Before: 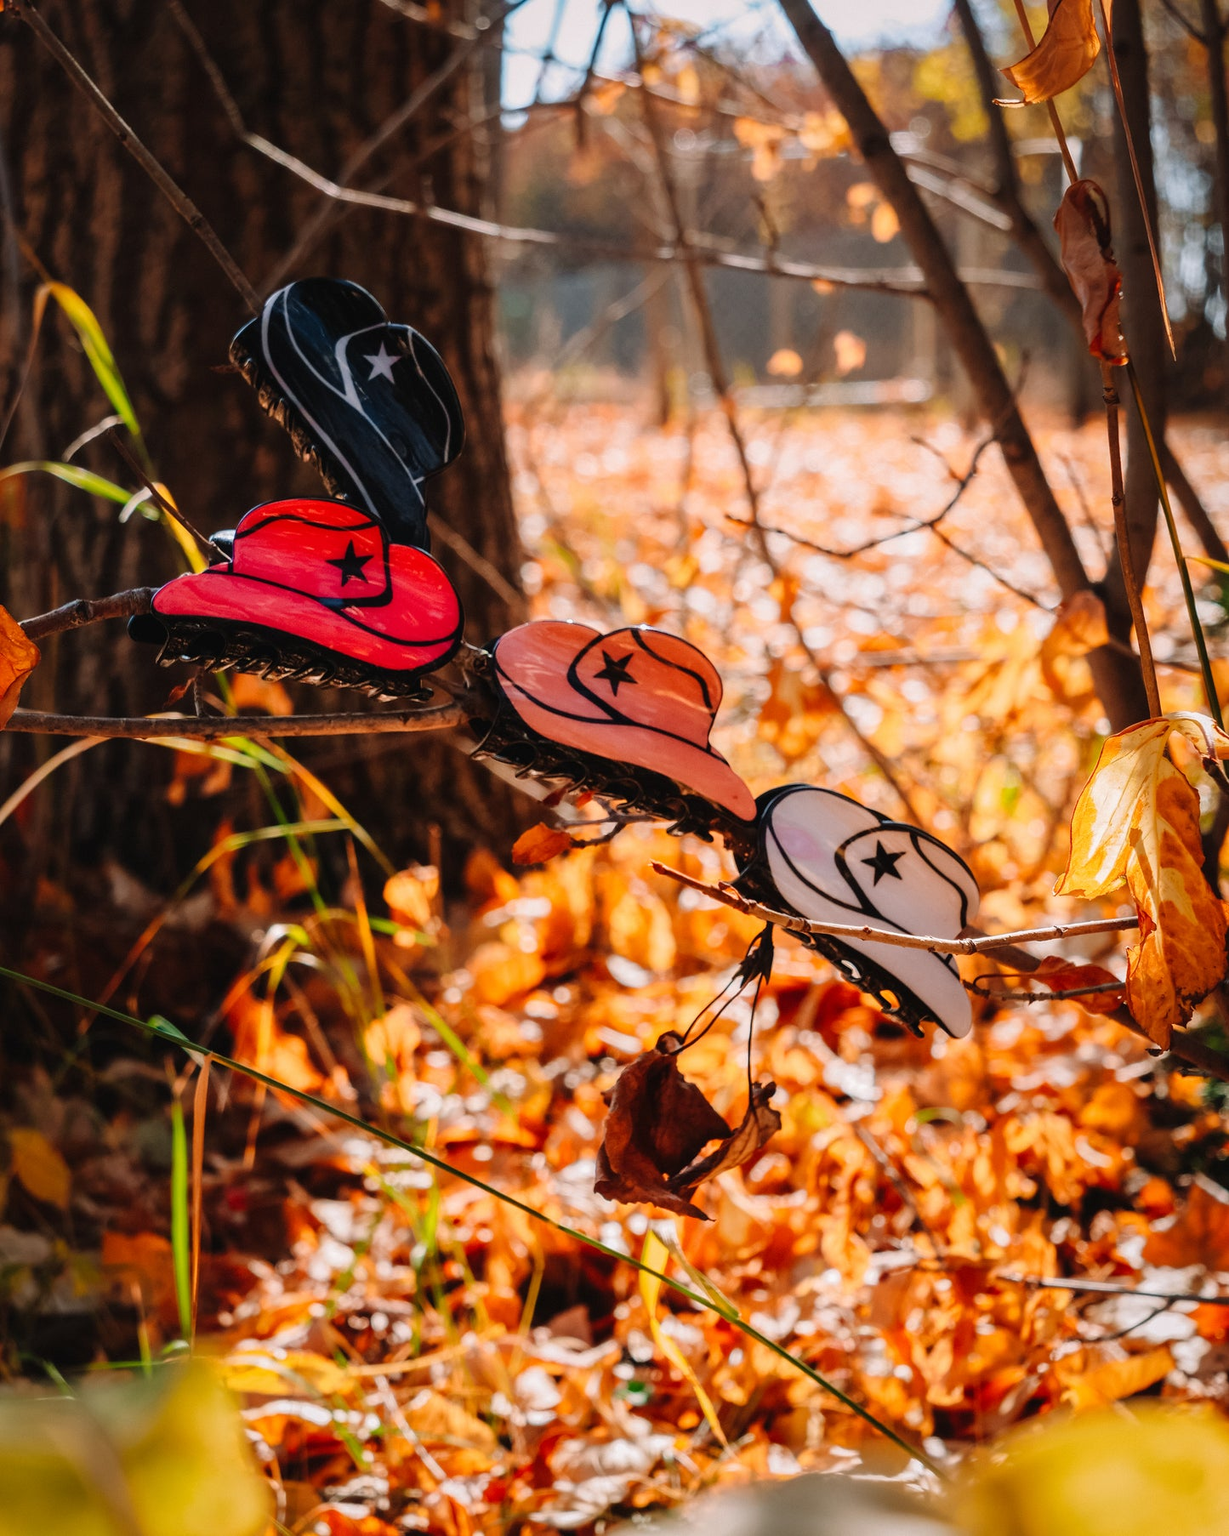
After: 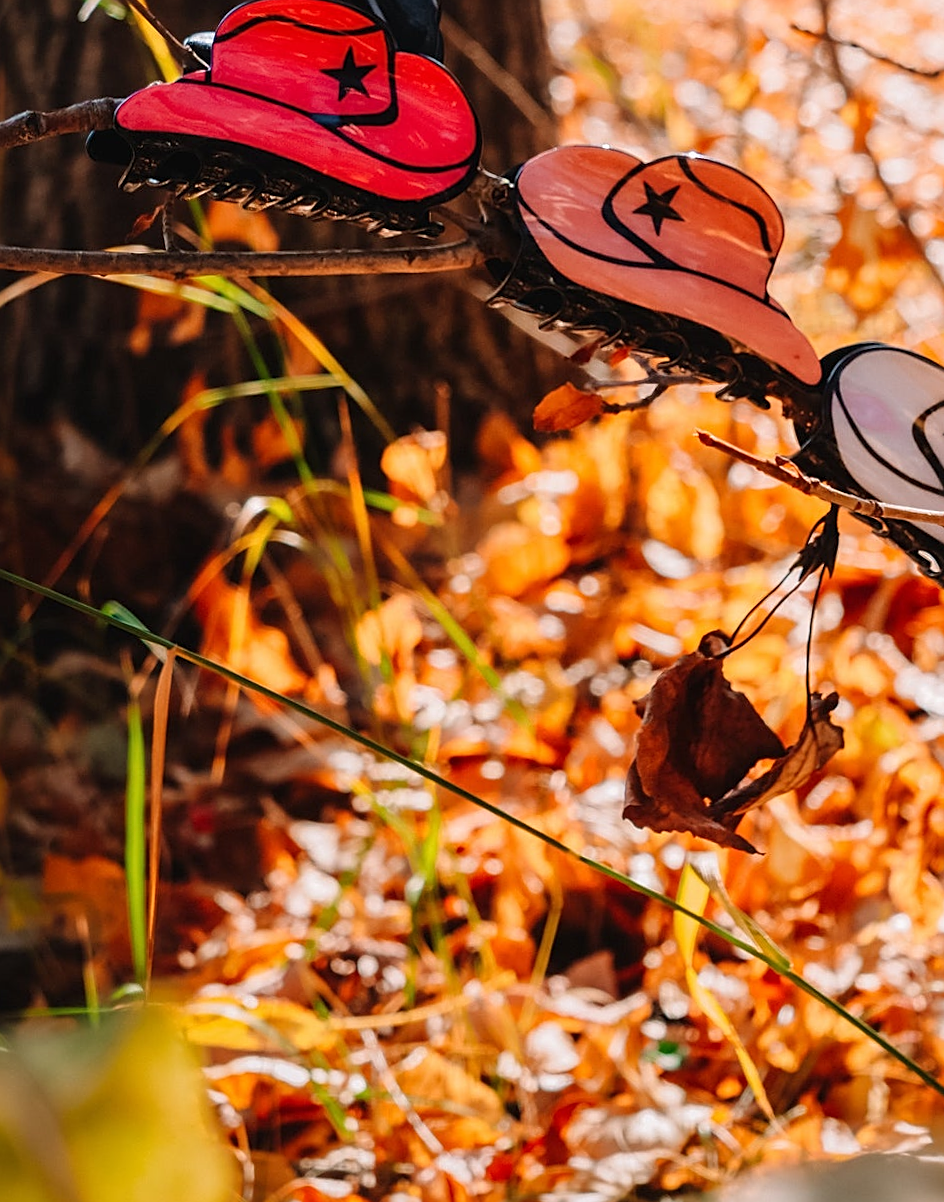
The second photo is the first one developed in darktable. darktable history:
sharpen: on, module defaults
crop and rotate: angle -1.01°, left 3.696%, top 31.934%, right 29.521%
